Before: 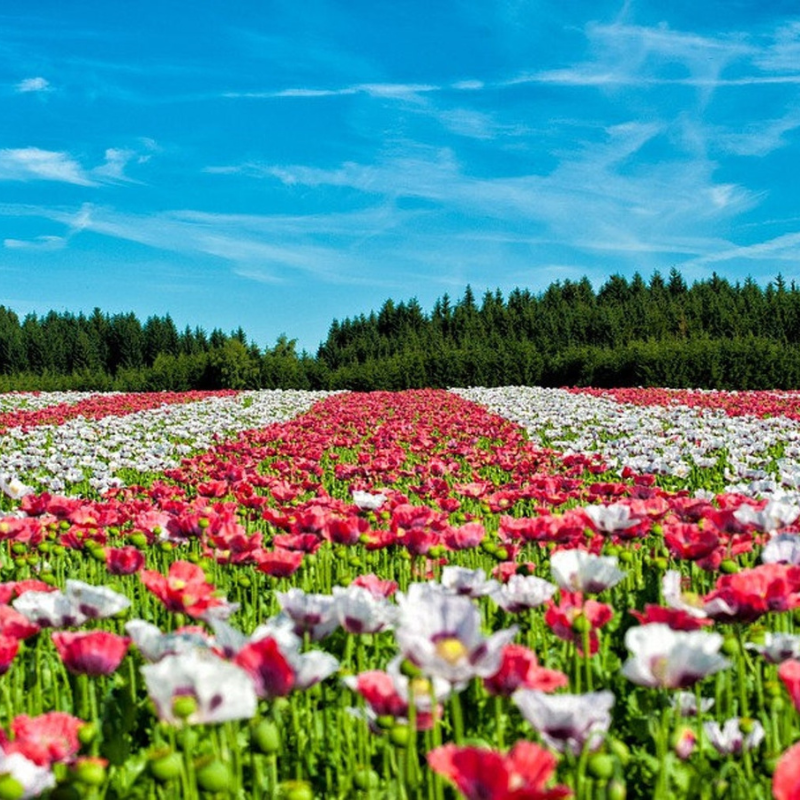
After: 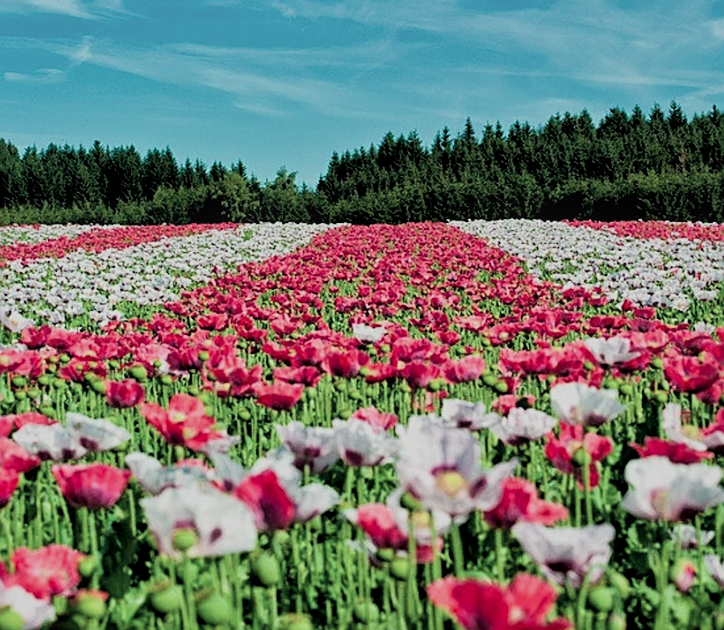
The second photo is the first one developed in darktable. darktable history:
color contrast: blue-yellow contrast 0.62
crop: top 20.916%, right 9.437%, bottom 0.316%
local contrast: mode bilateral grid, contrast 20, coarseness 50, detail 120%, midtone range 0.2
filmic rgb: black relative exposure -7.15 EV, white relative exposure 5.36 EV, hardness 3.02, color science v6 (2022)
bloom: size 5%, threshold 95%, strength 15%
sharpen: on, module defaults
